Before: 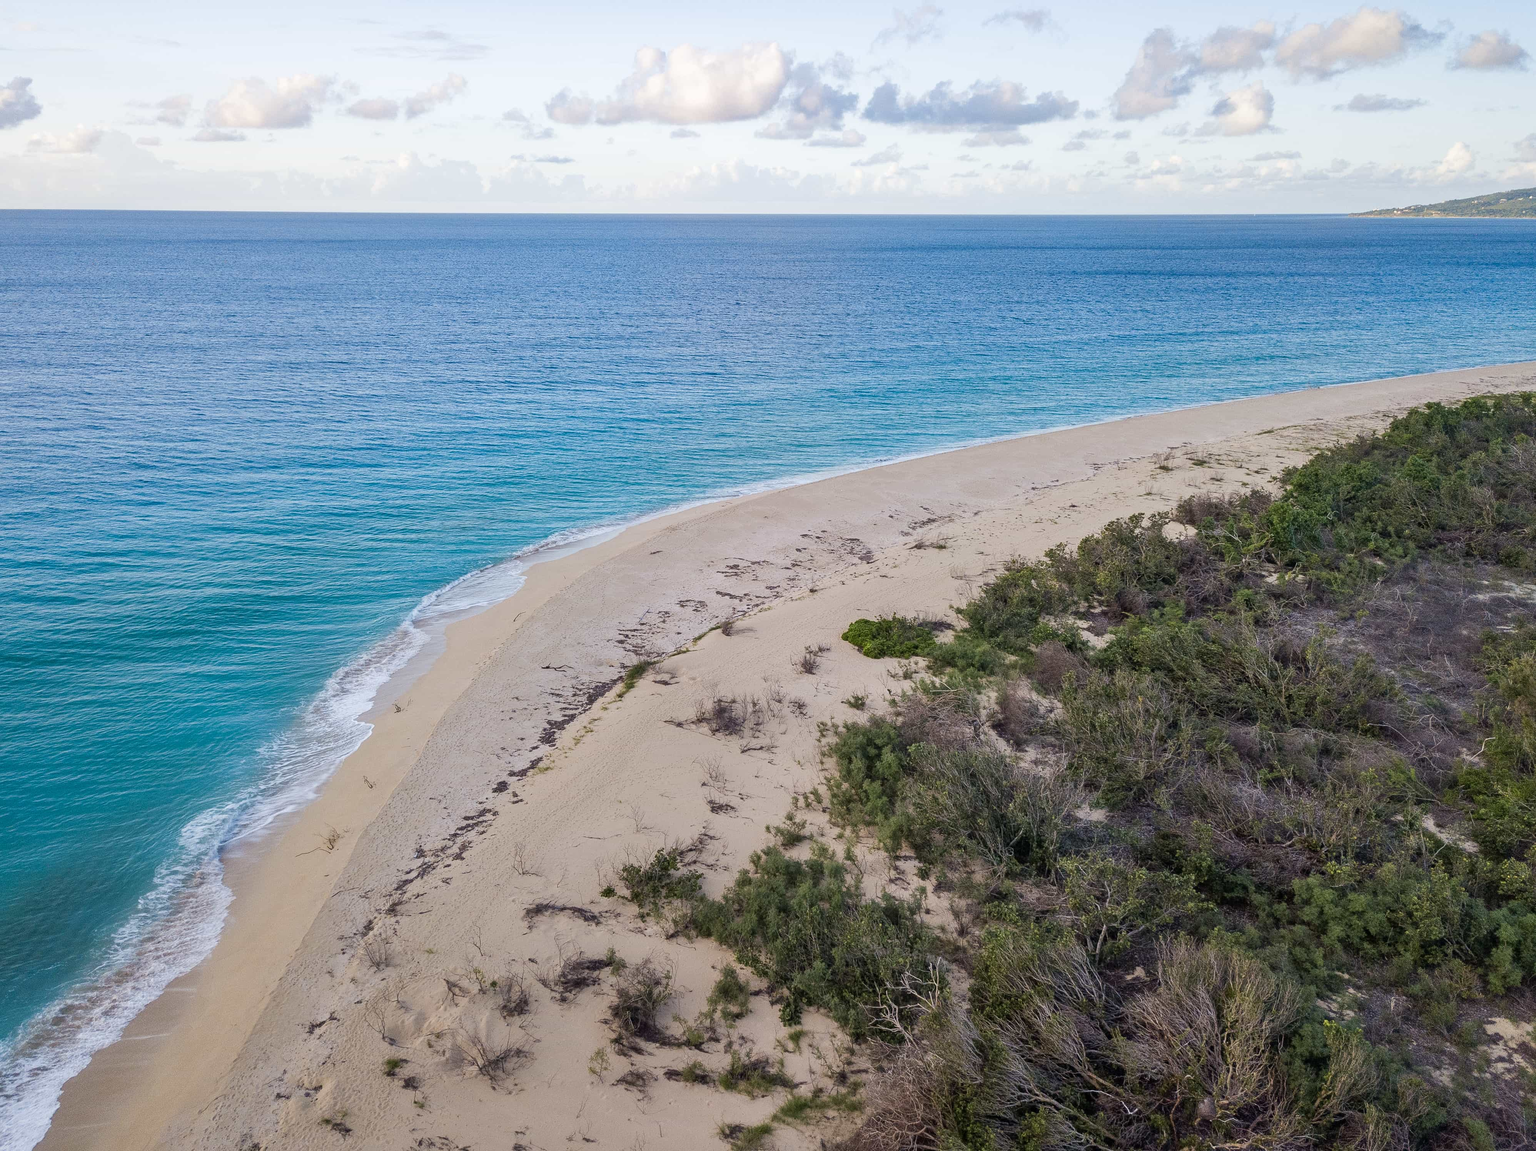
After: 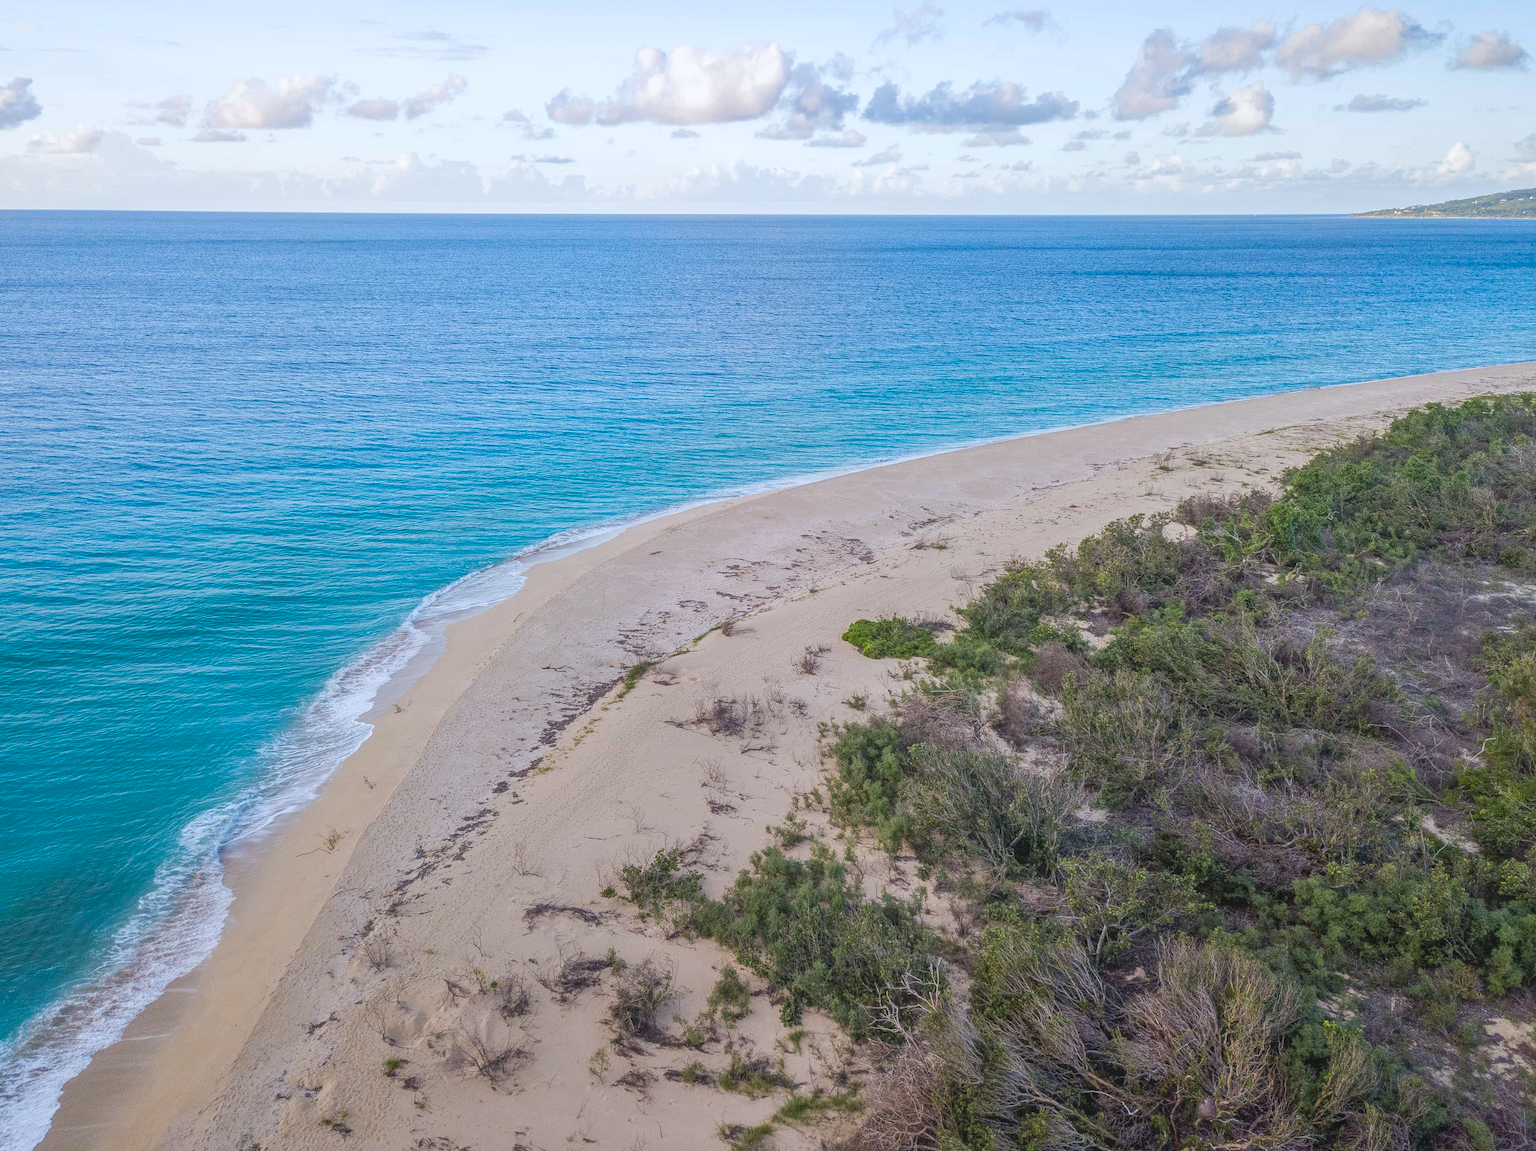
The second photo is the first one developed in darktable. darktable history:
local contrast: highlights 73%, shadows 15%, midtone range 0.197
white balance: red 0.976, blue 1.04
